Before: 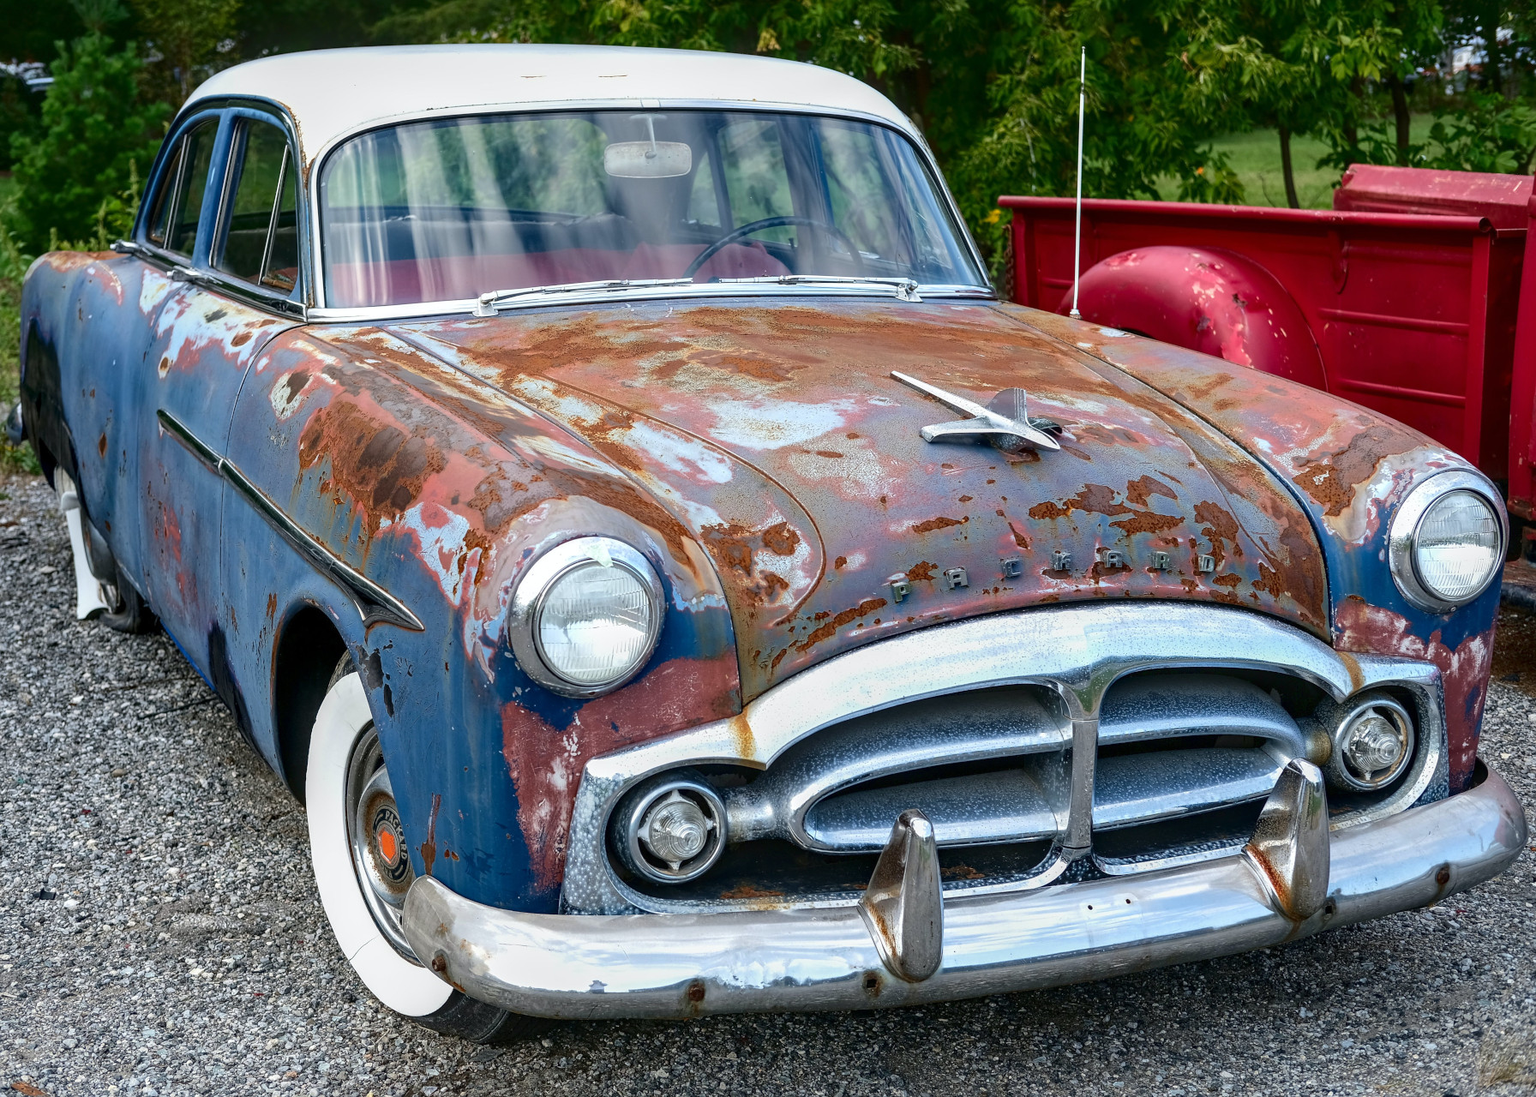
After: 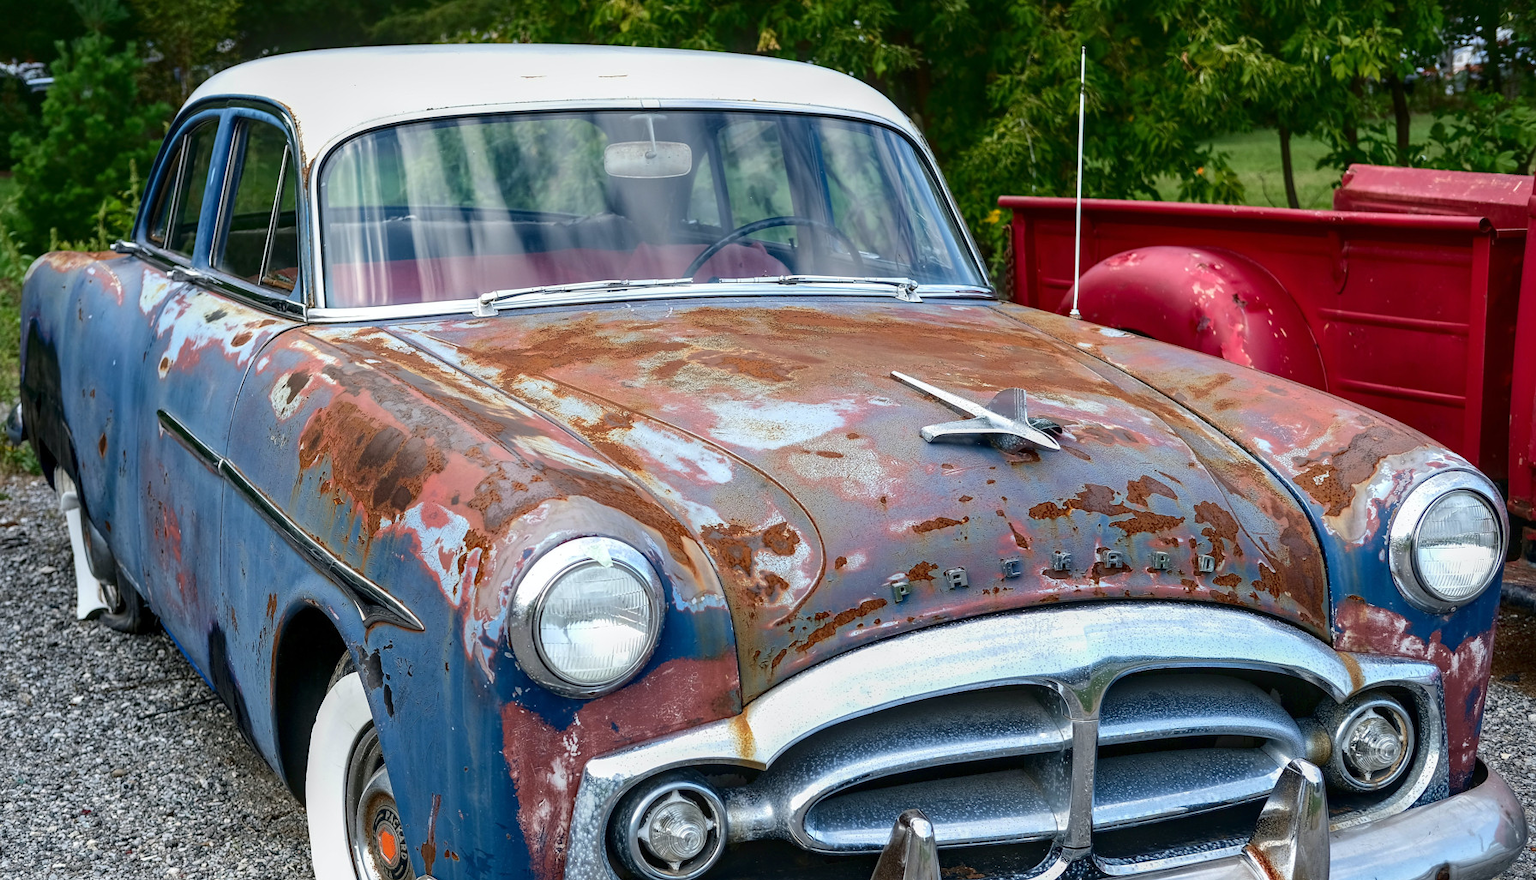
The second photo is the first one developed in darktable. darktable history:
crop: bottom 19.709%
